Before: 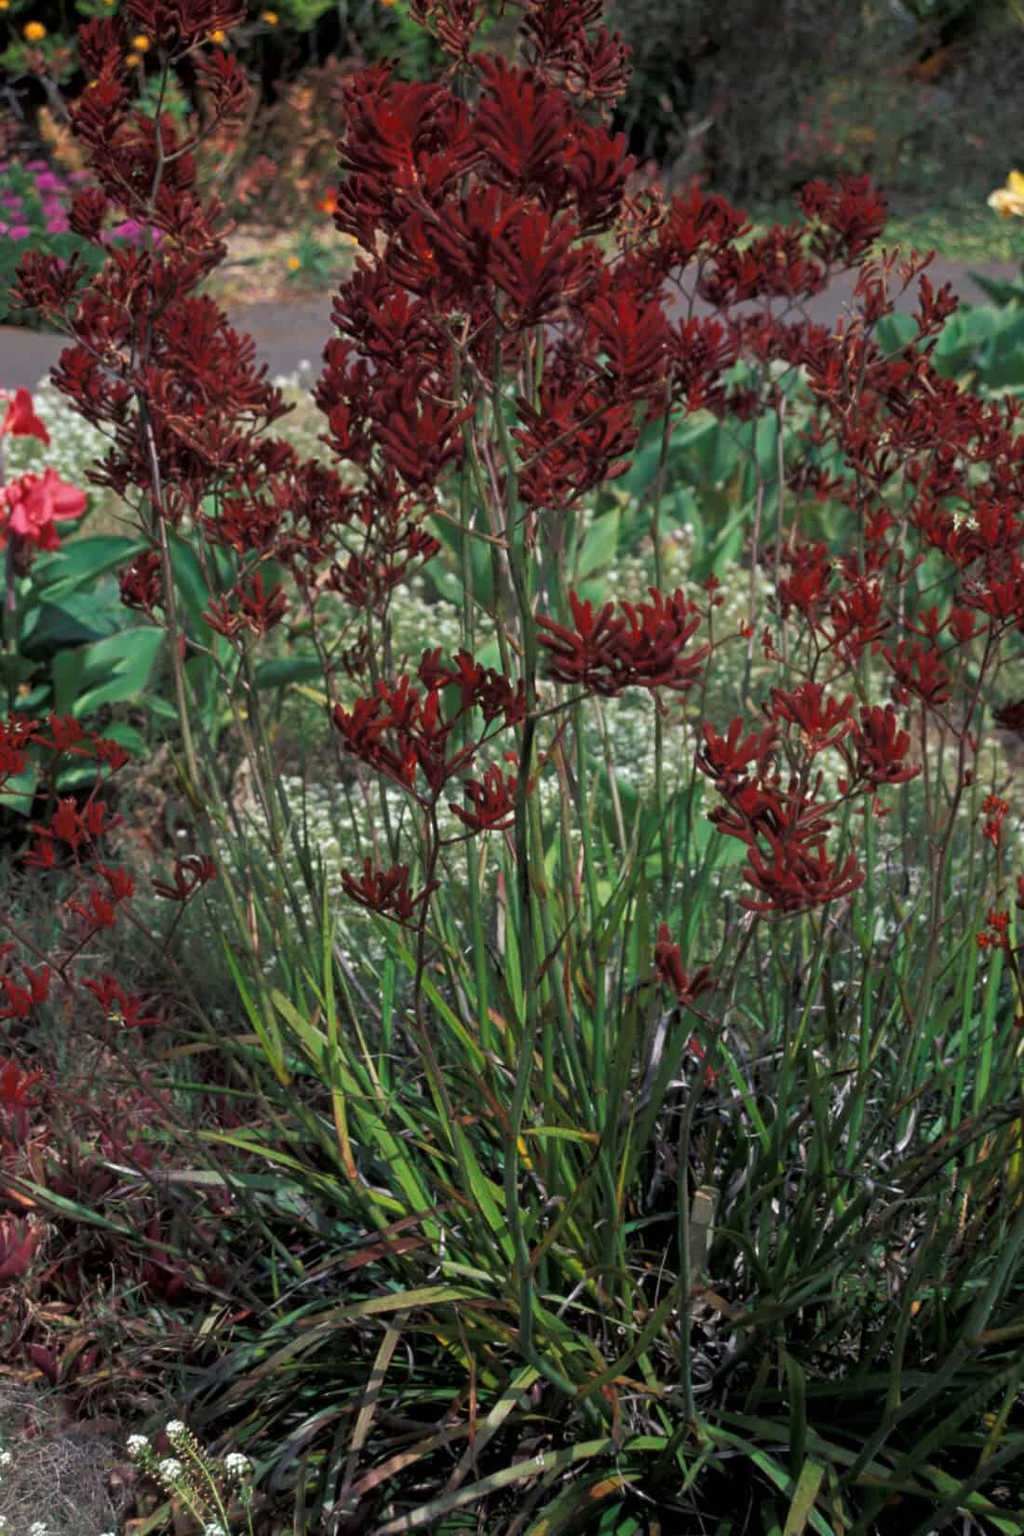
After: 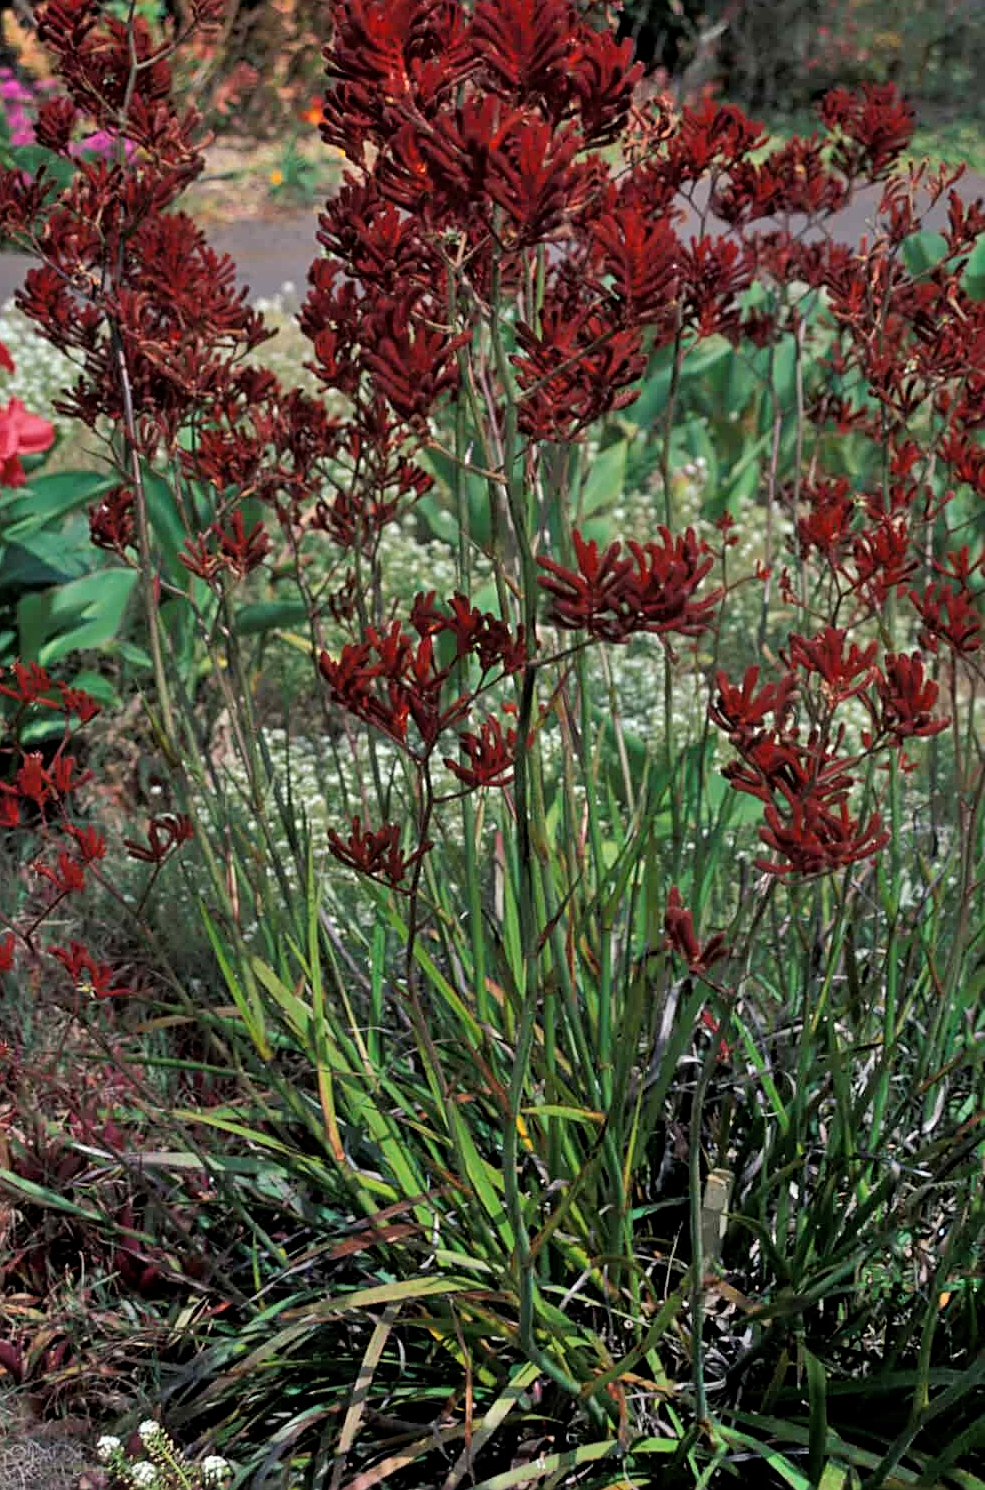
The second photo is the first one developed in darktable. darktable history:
crop: left 3.59%, top 6.389%, right 6.777%, bottom 3.29%
shadows and highlights: low approximation 0.01, soften with gaussian
sharpen: on, module defaults
